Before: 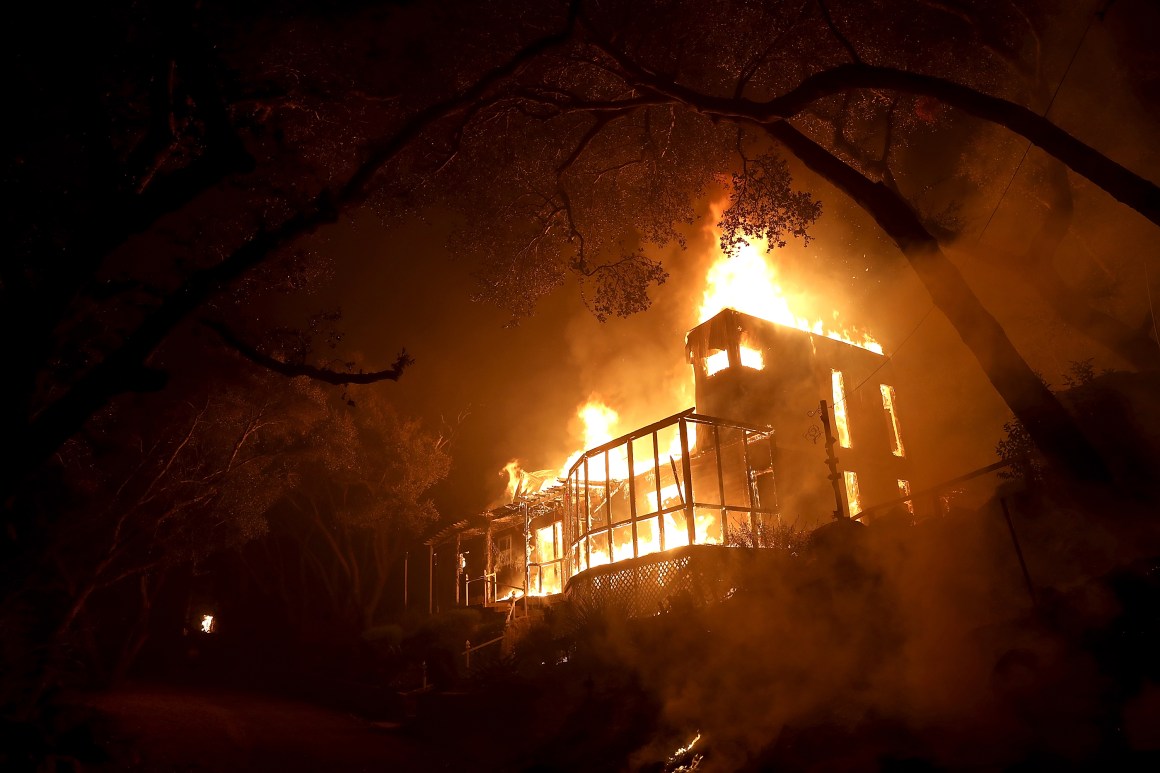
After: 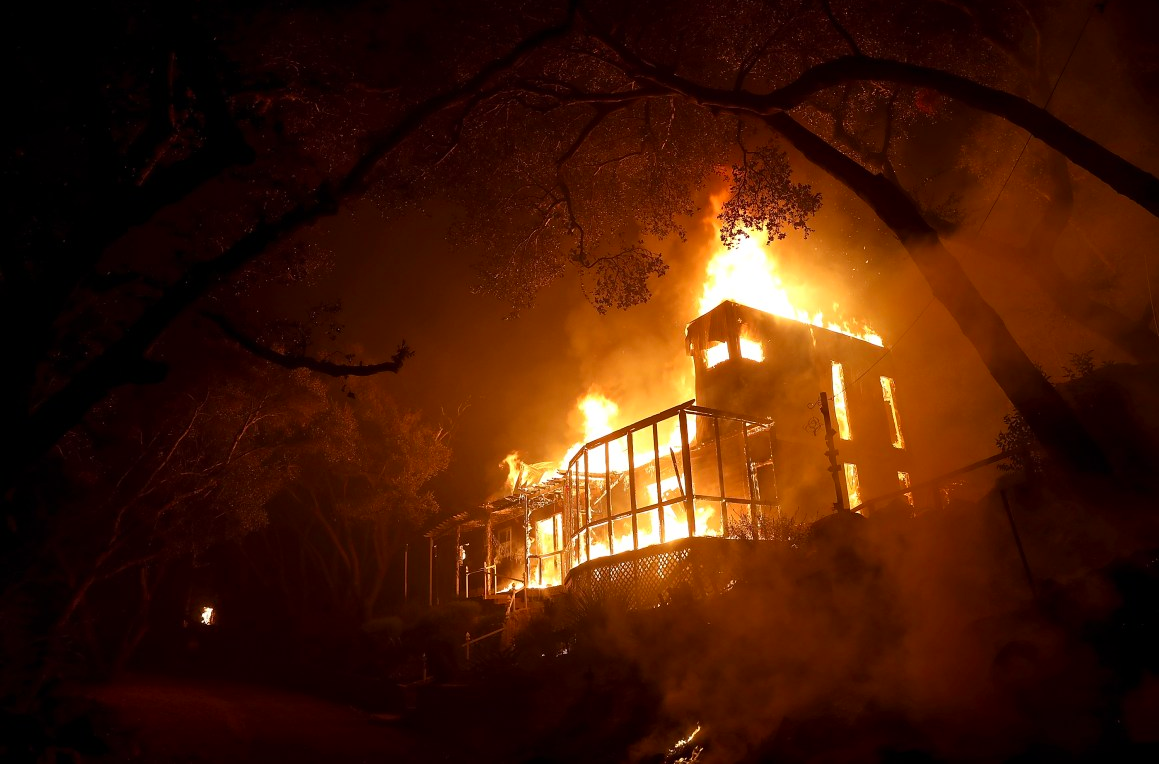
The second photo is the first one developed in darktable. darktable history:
crop: top 1.049%, right 0.001%
contrast brightness saturation: saturation 0.13
